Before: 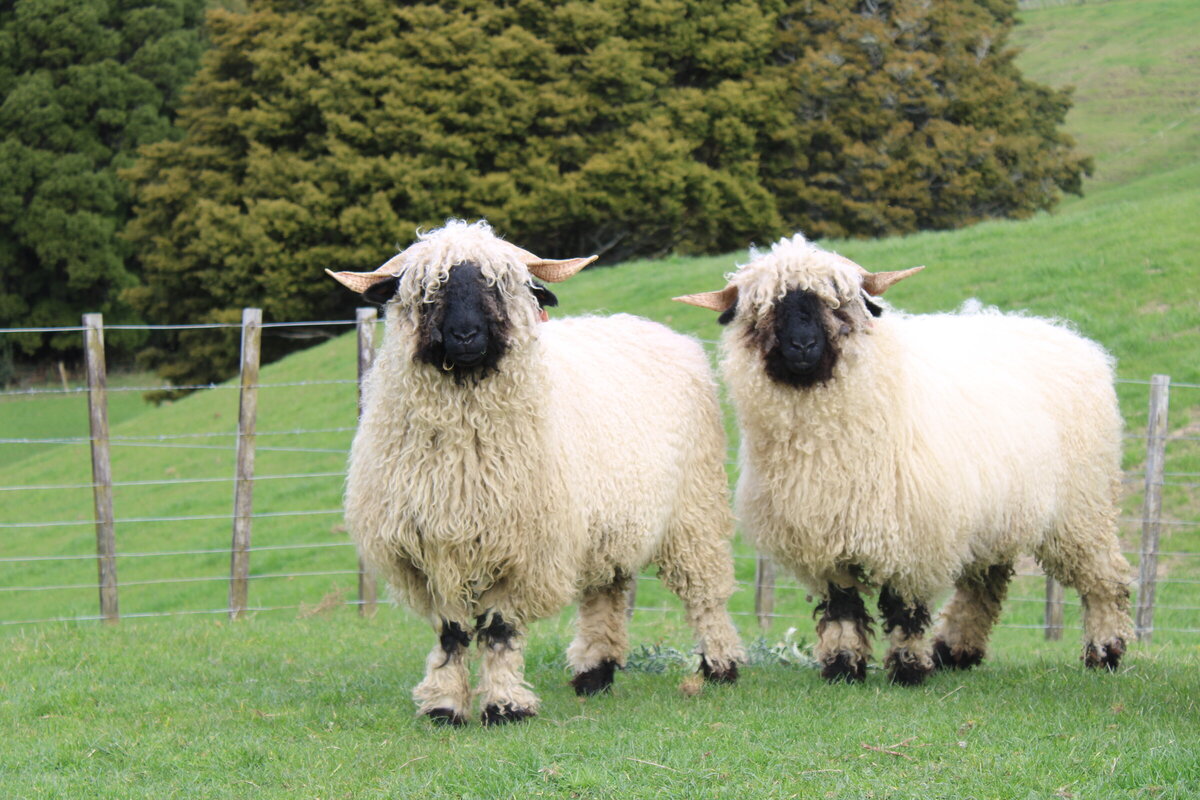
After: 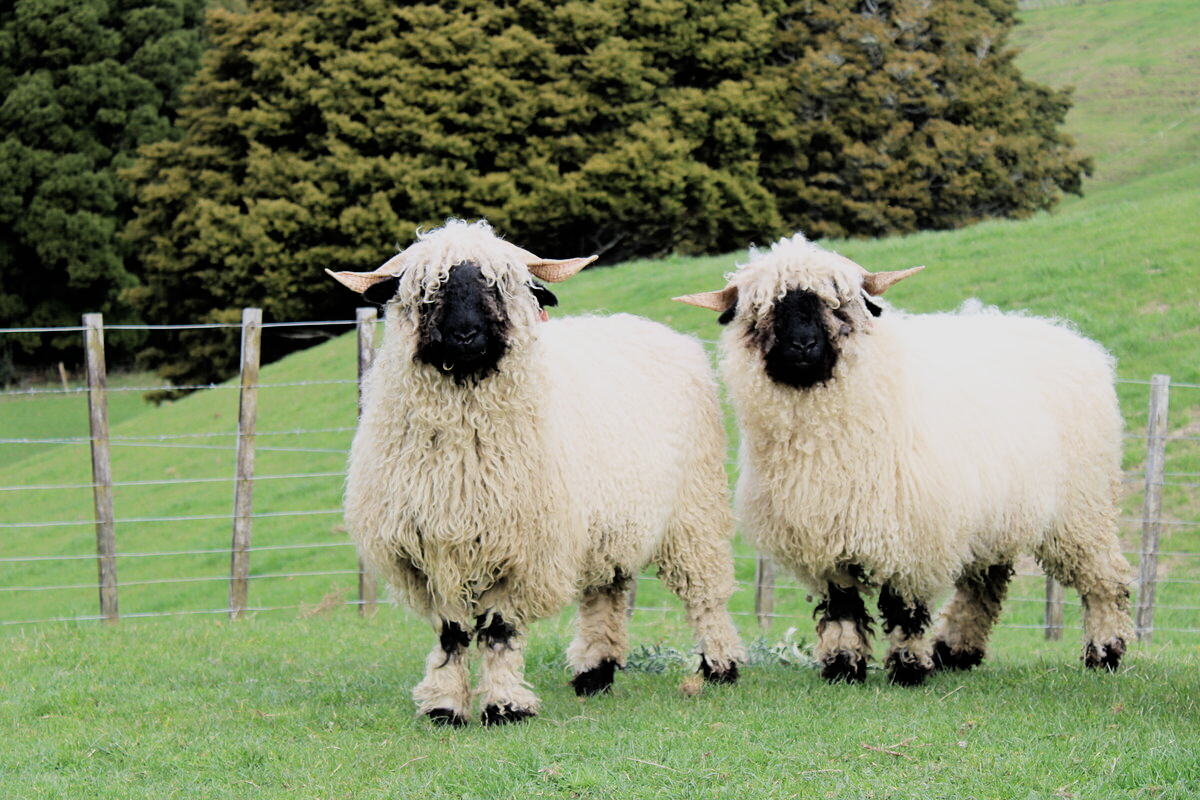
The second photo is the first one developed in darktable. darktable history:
filmic rgb: black relative exposure -5.14 EV, white relative exposure 3.97 EV, hardness 2.89, contrast 1.297, highlights saturation mix -30.03%
color zones: curves: ch0 [(0, 0.5) (0.143, 0.5) (0.286, 0.5) (0.429, 0.5) (0.571, 0.5) (0.714, 0.476) (0.857, 0.5) (1, 0.5)]; ch2 [(0, 0.5) (0.143, 0.5) (0.286, 0.5) (0.429, 0.5) (0.571, 0.5) (0.714, 0.487) (0.857, 0.5) (1, 0.5)]
sharpen: amount 0.208
